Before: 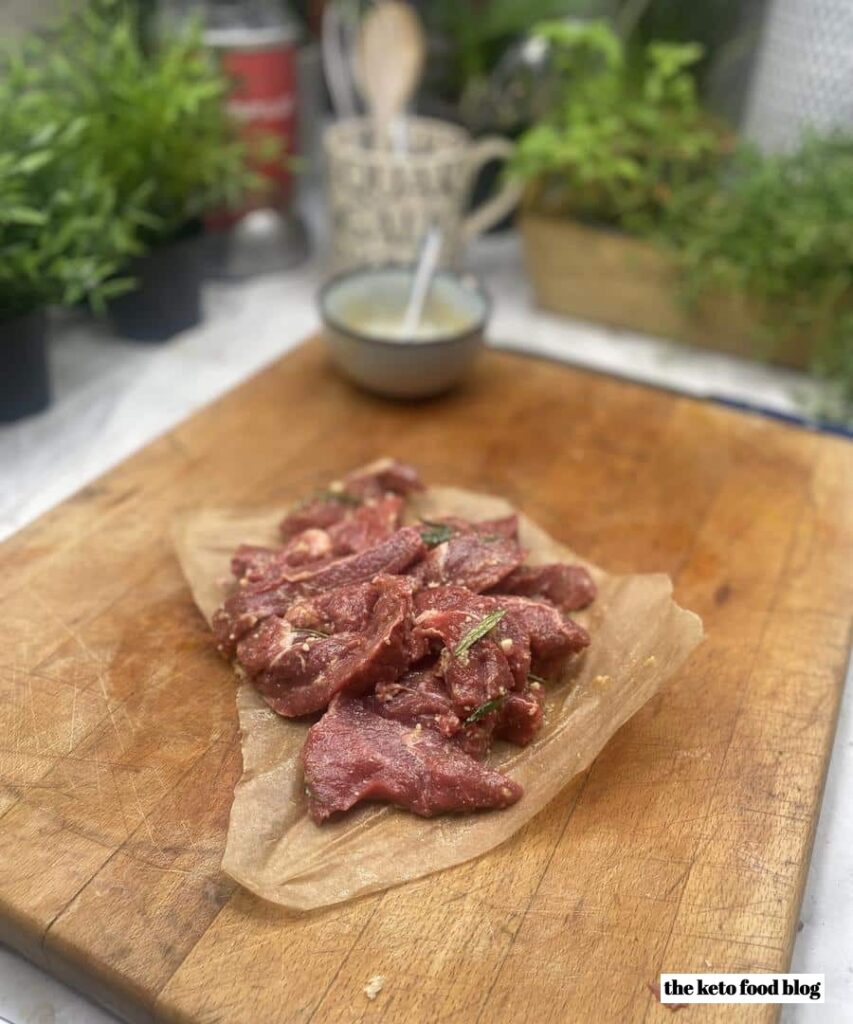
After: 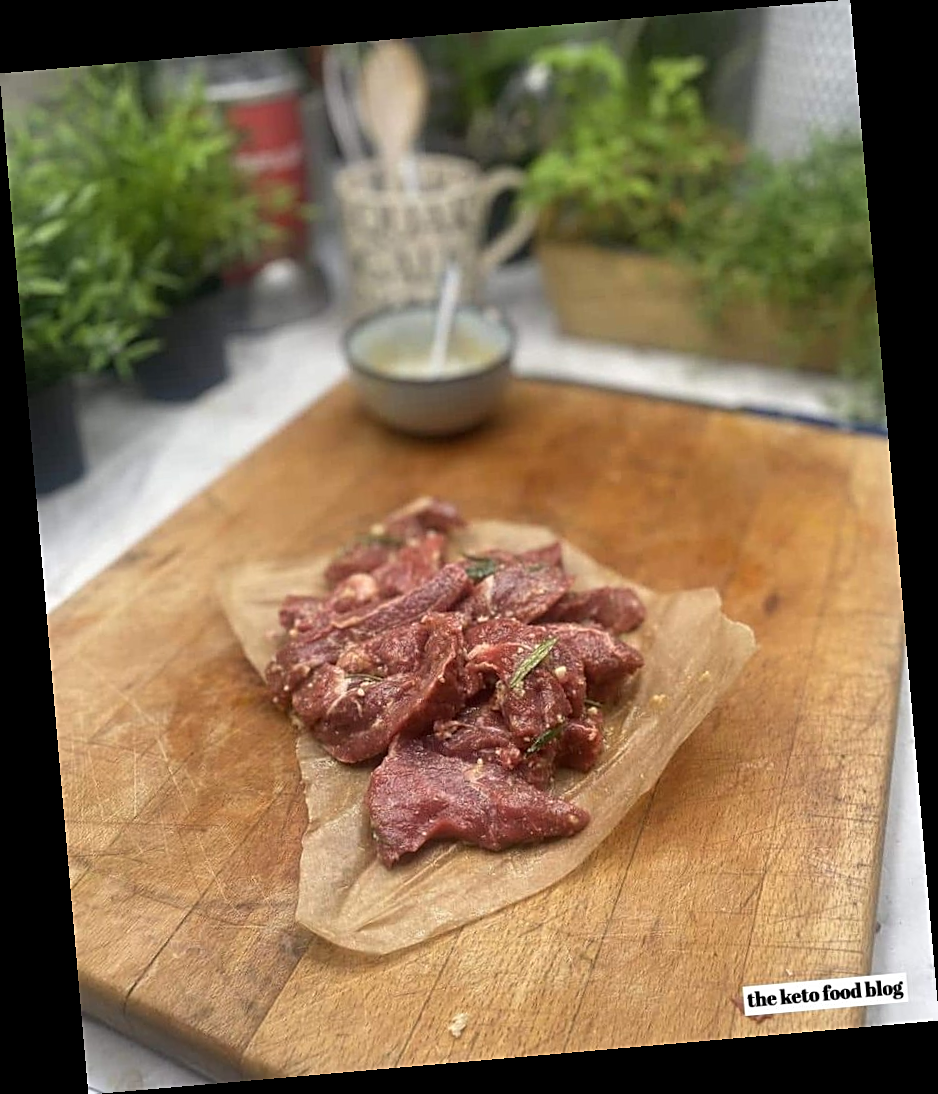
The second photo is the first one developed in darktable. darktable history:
sharpen: on, module defaults
rotate and perspective: rotation -4.98°, automatic cropping off
